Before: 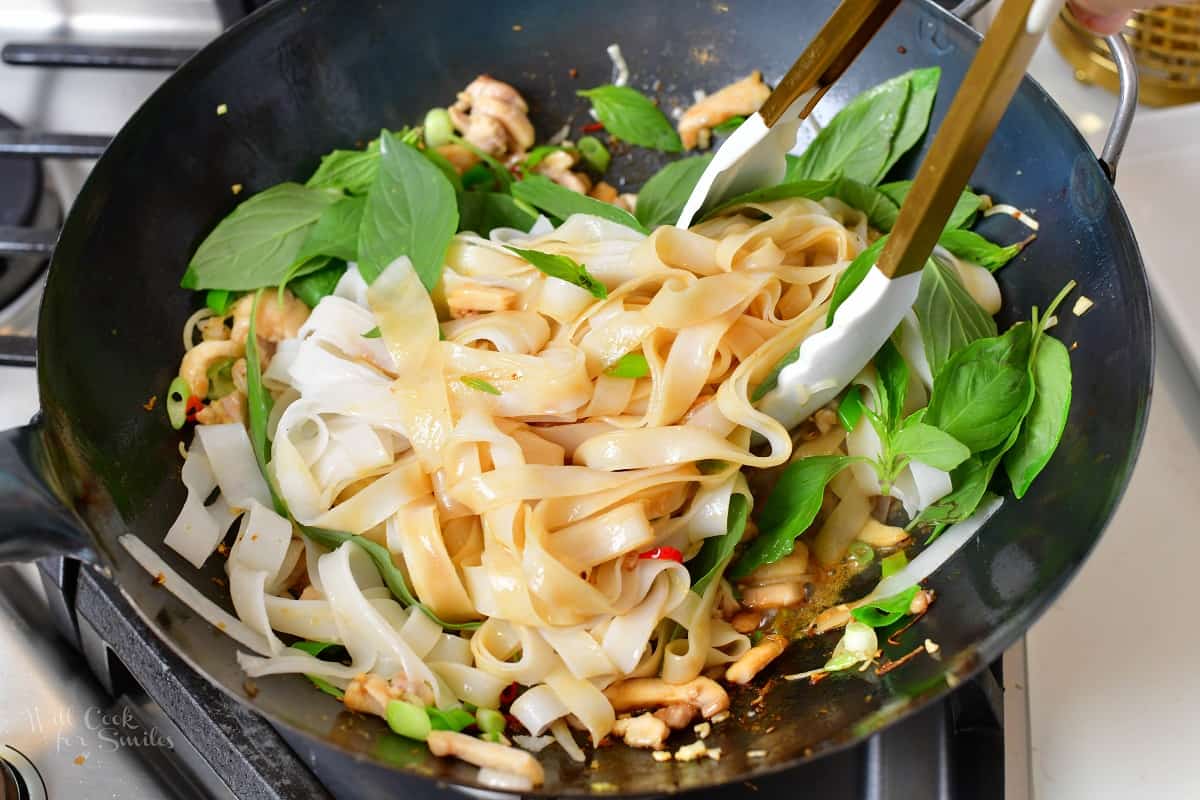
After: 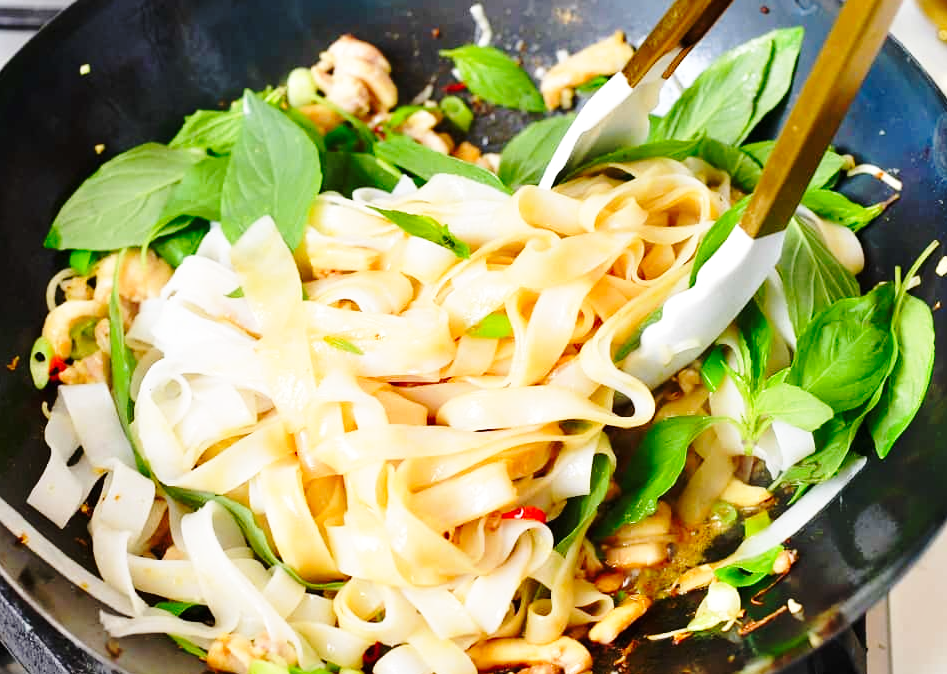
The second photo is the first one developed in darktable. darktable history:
crop: left 11.463%, top 5.002%, right 9.564%, bottom 10.695%
base curve: curves: ch0 [(0, 0) (0.036, 0.037) (0.121, 0.228) (0.46, 0.76) (0.859, 0.983) (1, 1)], preserve colors none
tone equalizer: on, module defaults
